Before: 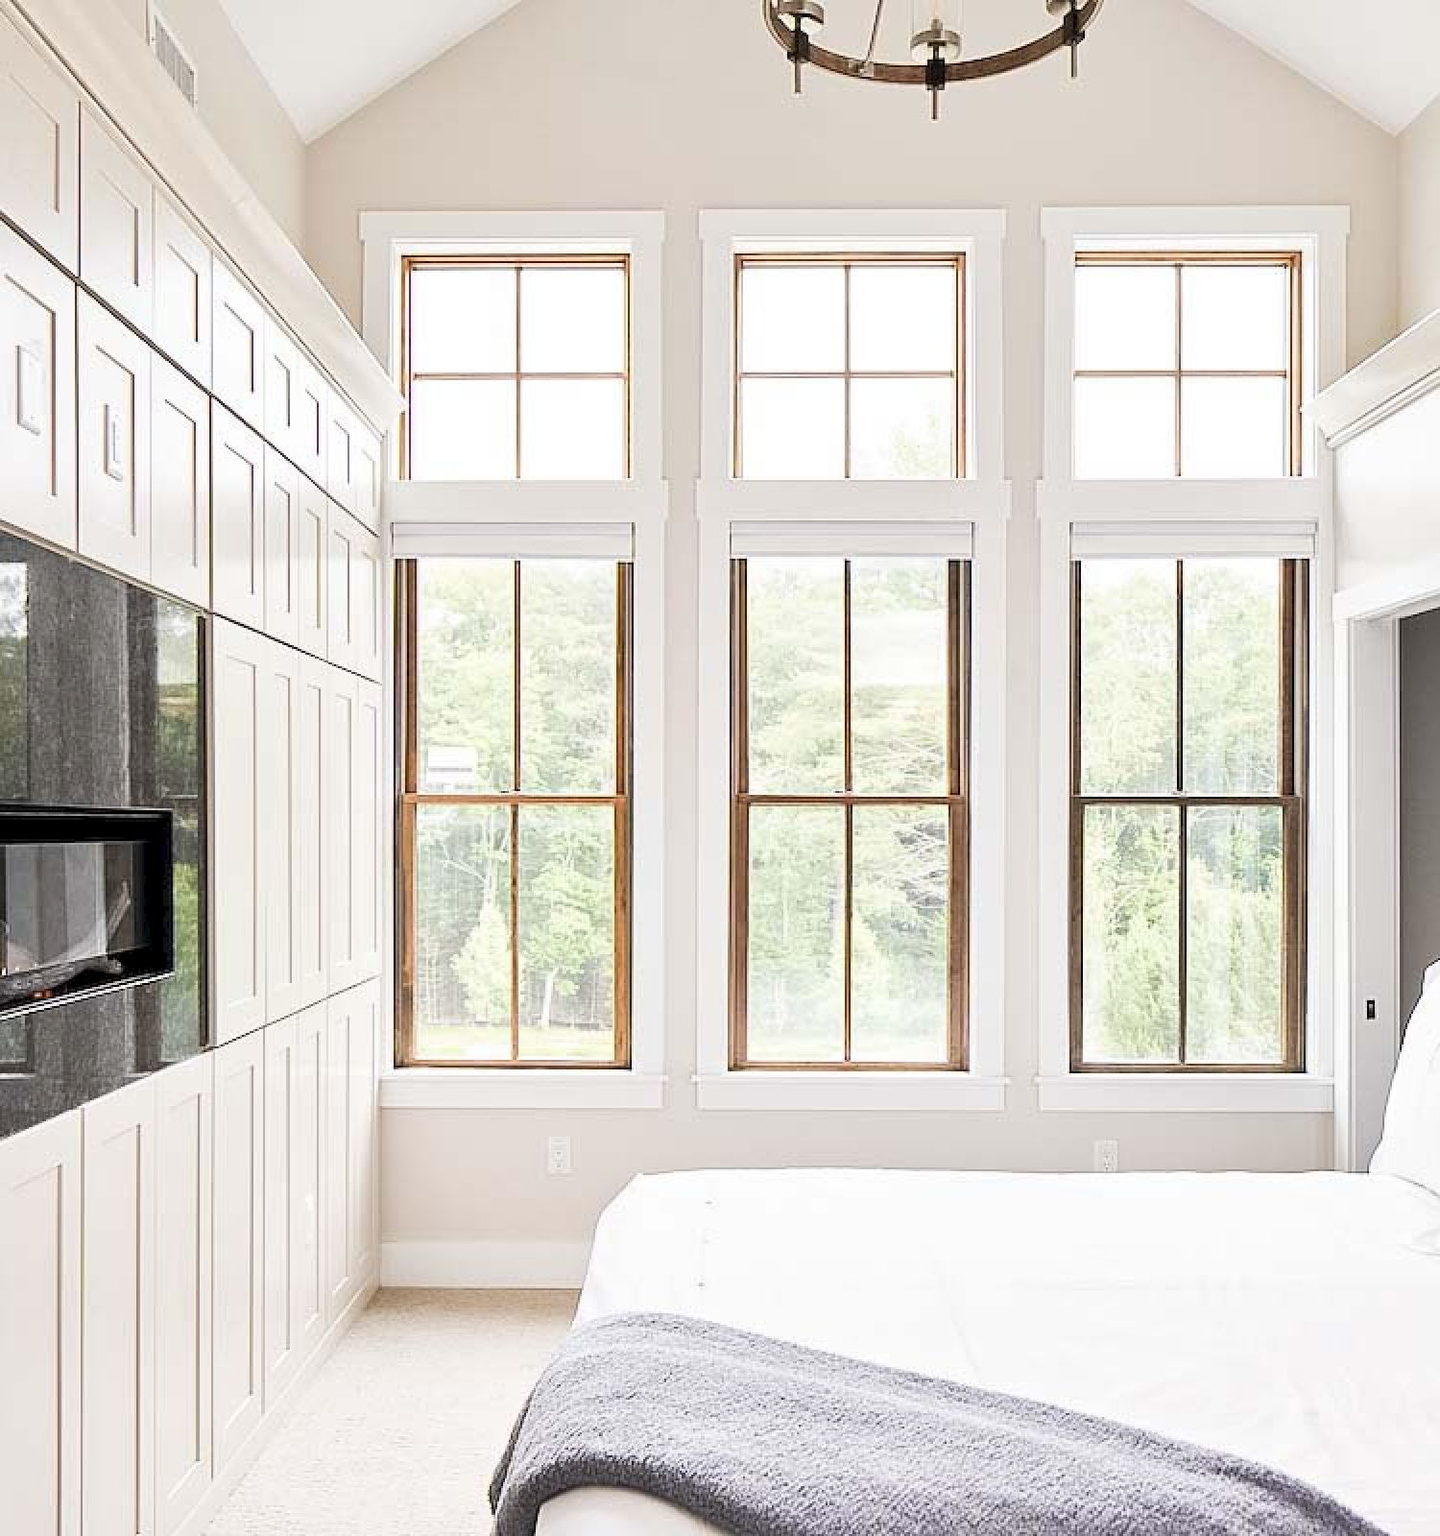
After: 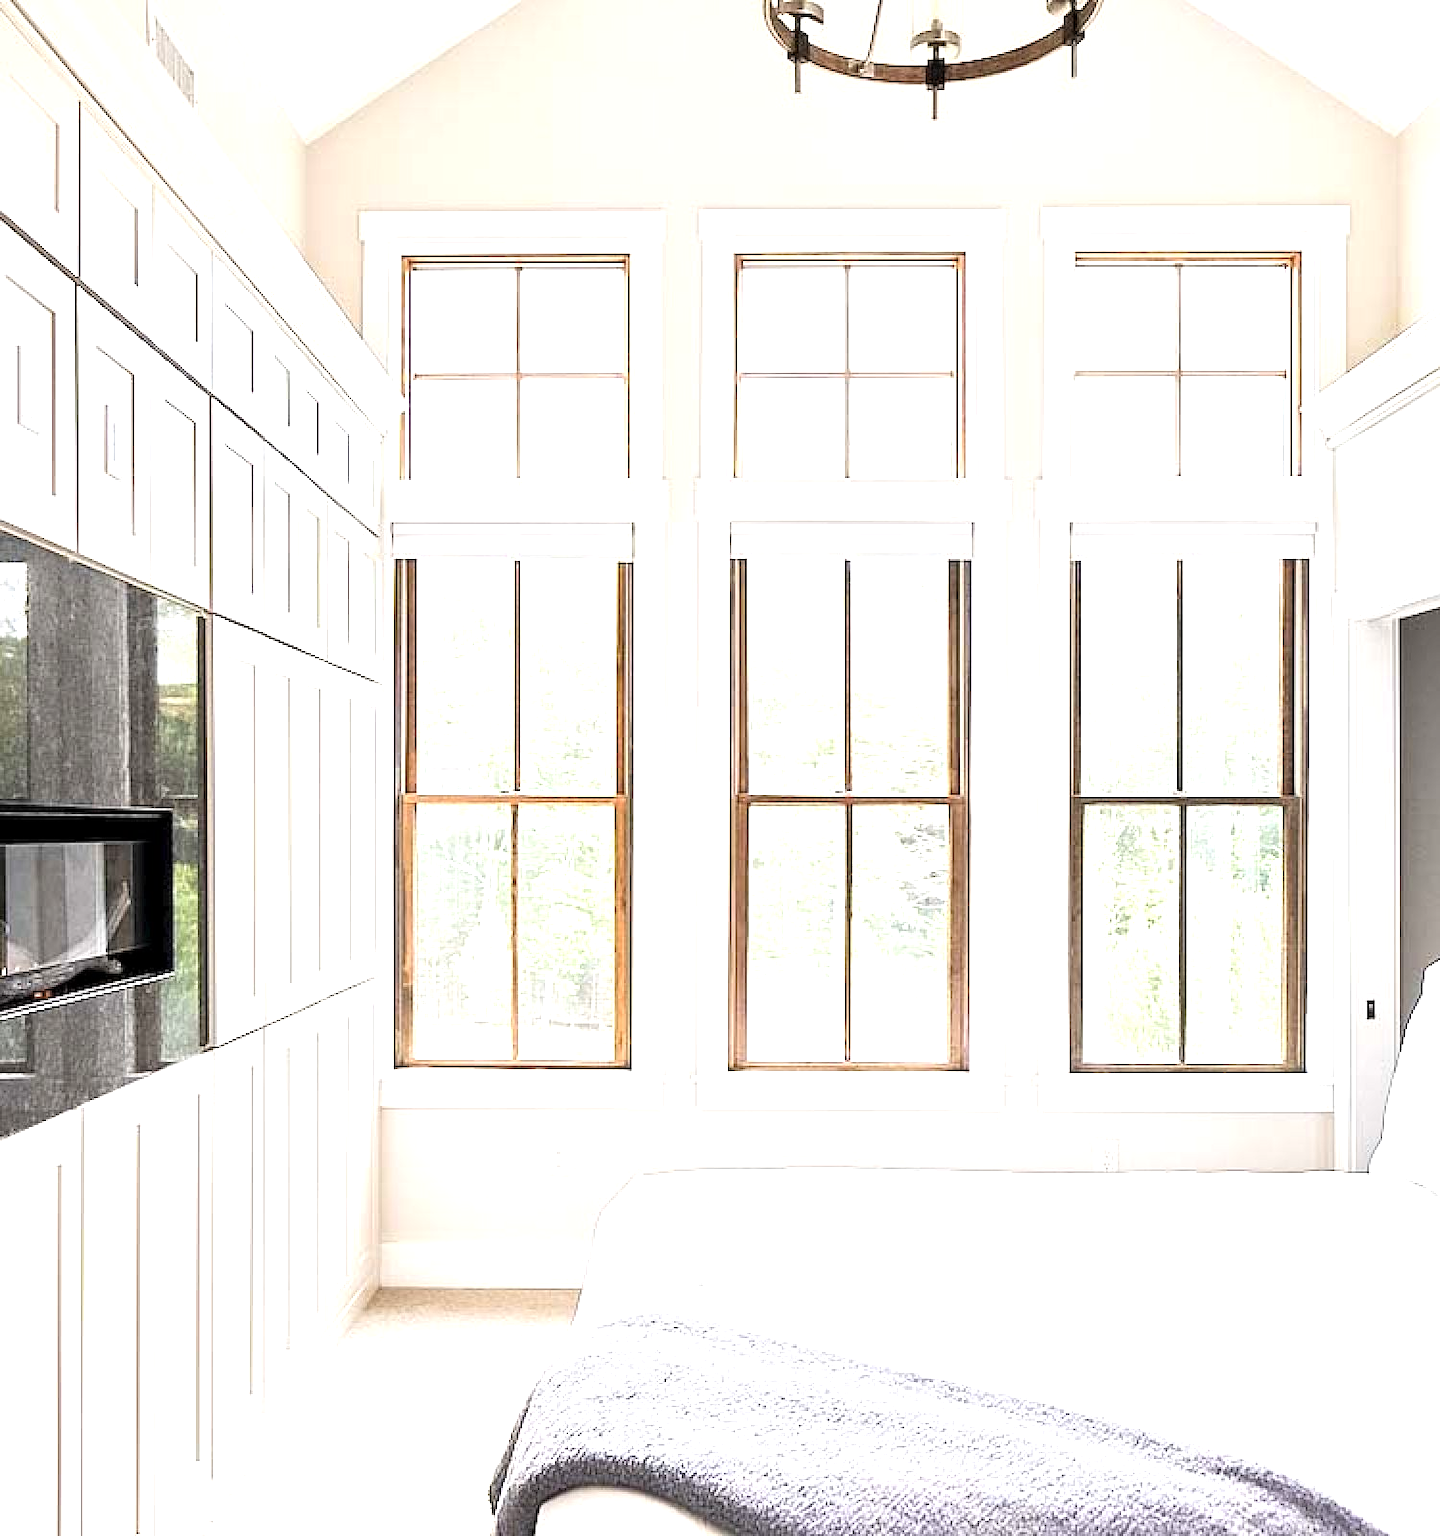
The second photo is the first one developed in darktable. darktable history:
tone equalizer: -8 EV -0.753 EV, -7 EV -0.716 EV, -6 EV -0.569 EV, -5 EV -0.398 EV, -3 EV 0.381 EV, -2 EV 0.6 EV, -1 EV 0.677 EV, +0 EV 0.728 EV
